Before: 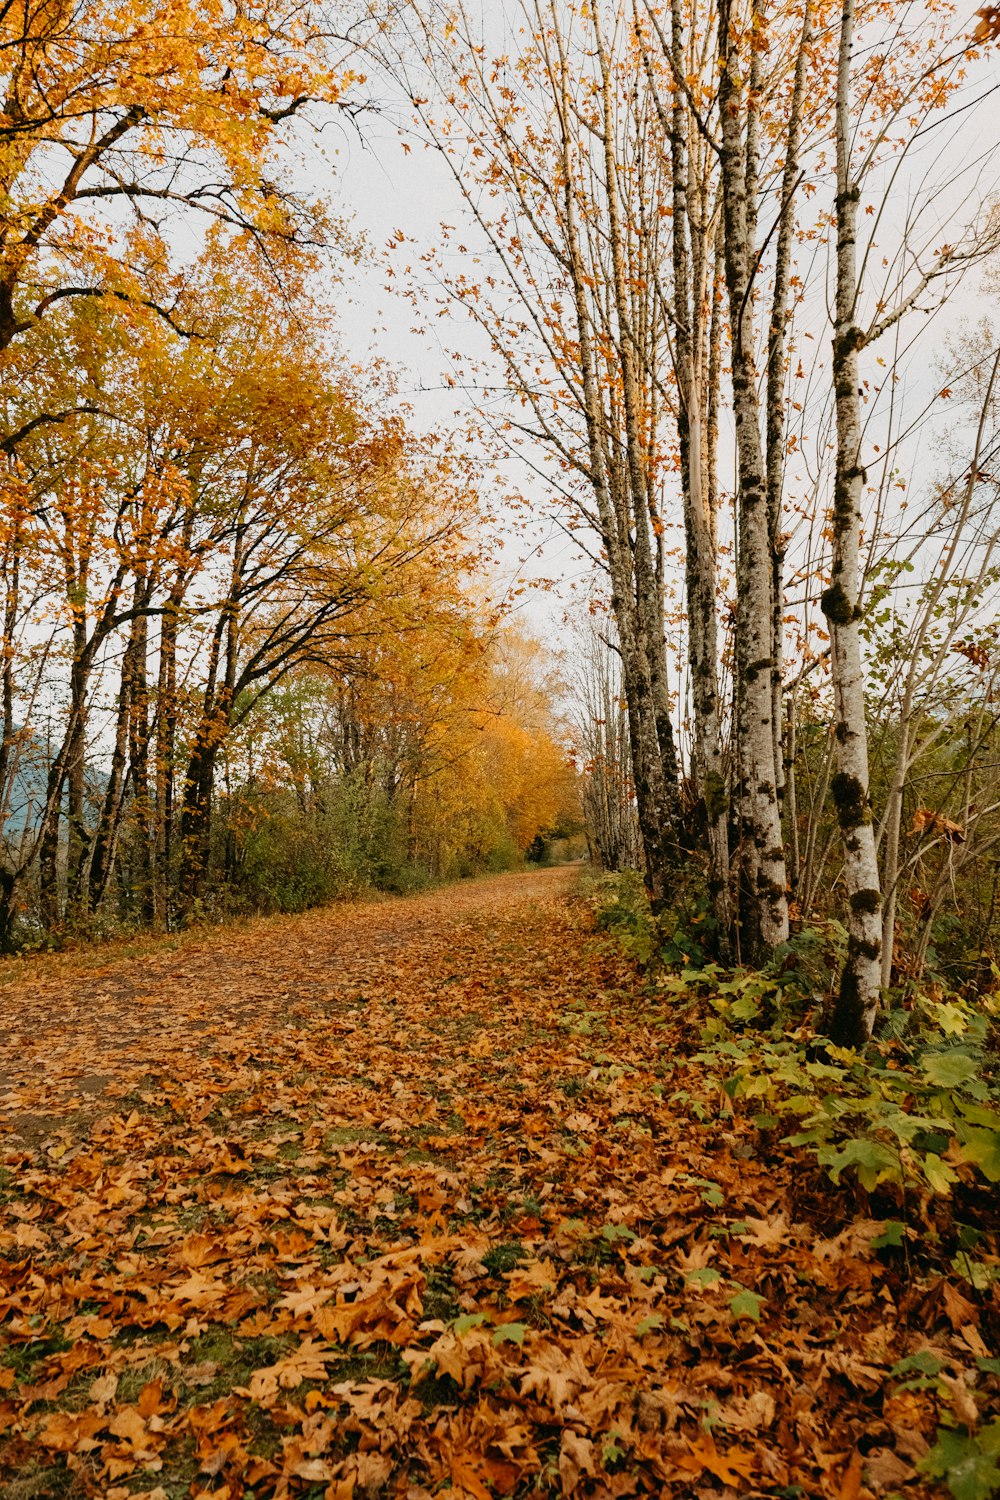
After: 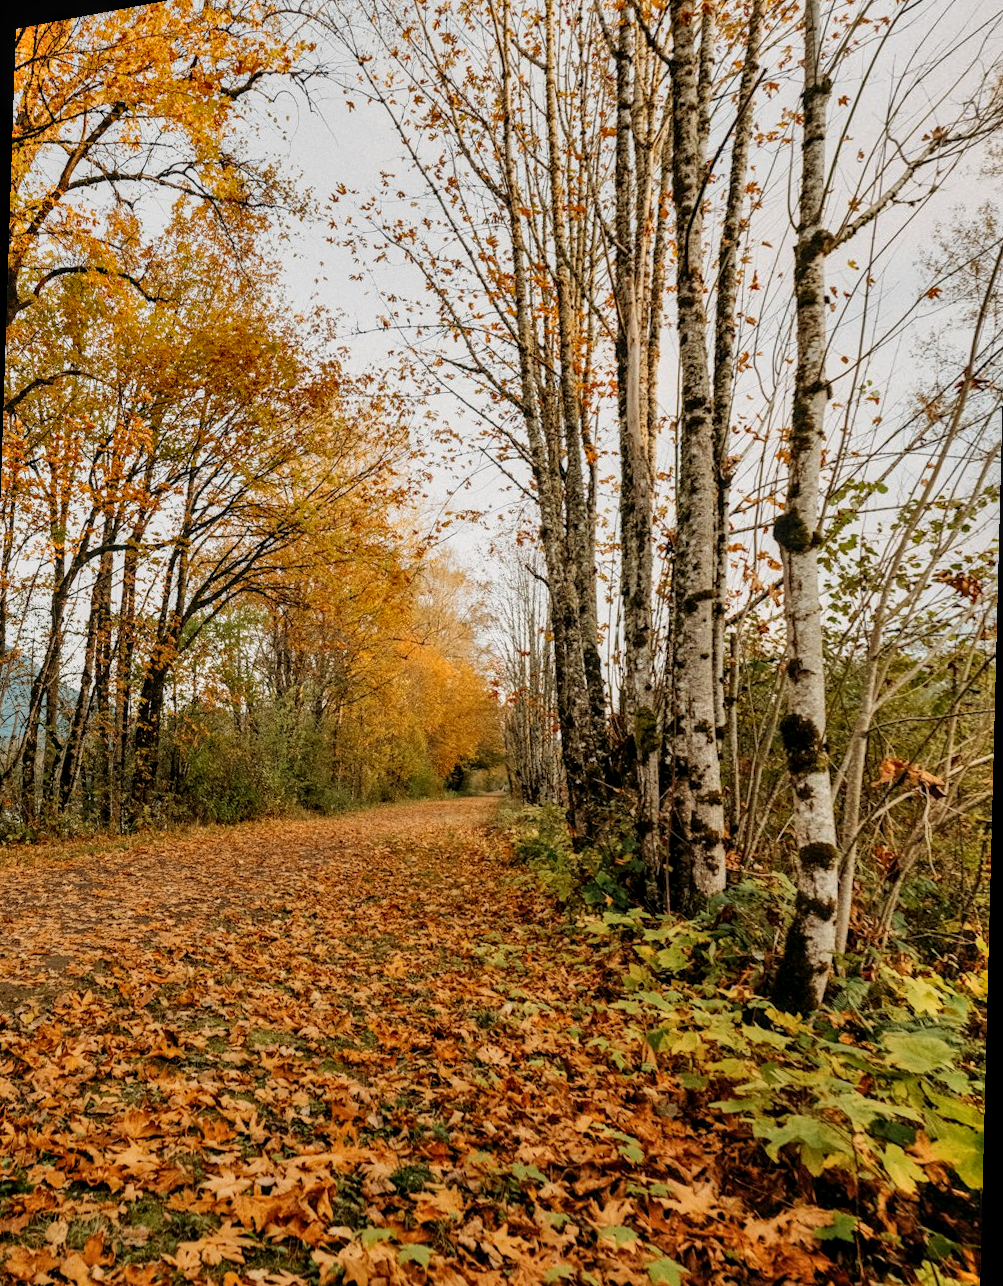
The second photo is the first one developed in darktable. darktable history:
shadows and highlights: highlights color adjustment 0%, soften with gaussian
rotate and perspective: rotation 1.69°, lens shift (vertical) -0.023, lens shift (horizontal) -0.291, crop left 0.025, crop right 0.988, crop top 0.092, crop bottom 0.842
exposure: black level correction 0.001, compensate highlight preservation false
local contrast: on, module defaults
